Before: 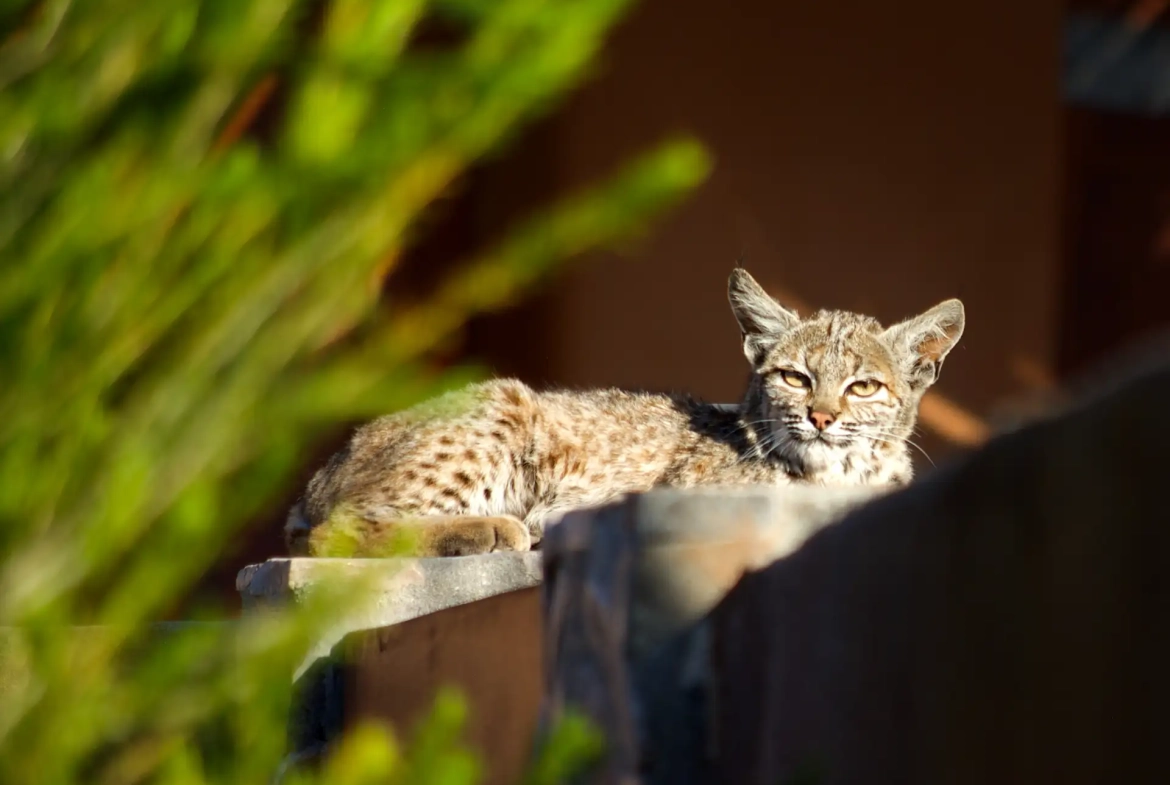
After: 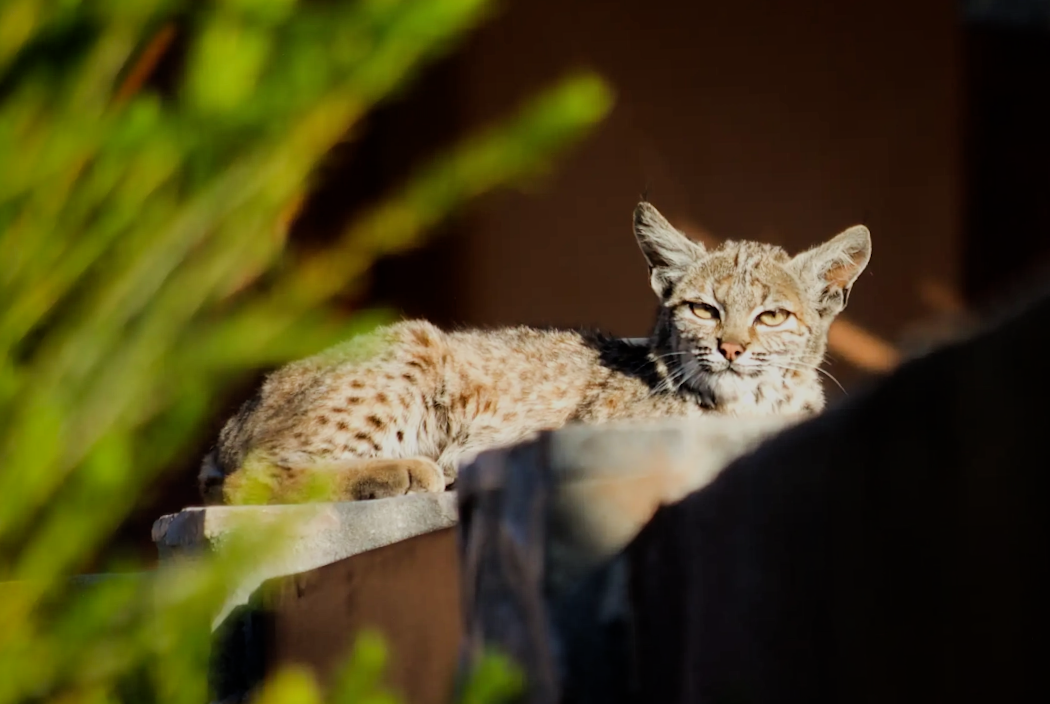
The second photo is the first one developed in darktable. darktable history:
vignetting: brightness -0.233, saturation 0.141
filmic rgb: black relative exposure -7.65 EV, white relative exposure 4.56 EV, hardness 3.61
crop and rotate: angle 1.96°, left 5.673%, top 5.673%
